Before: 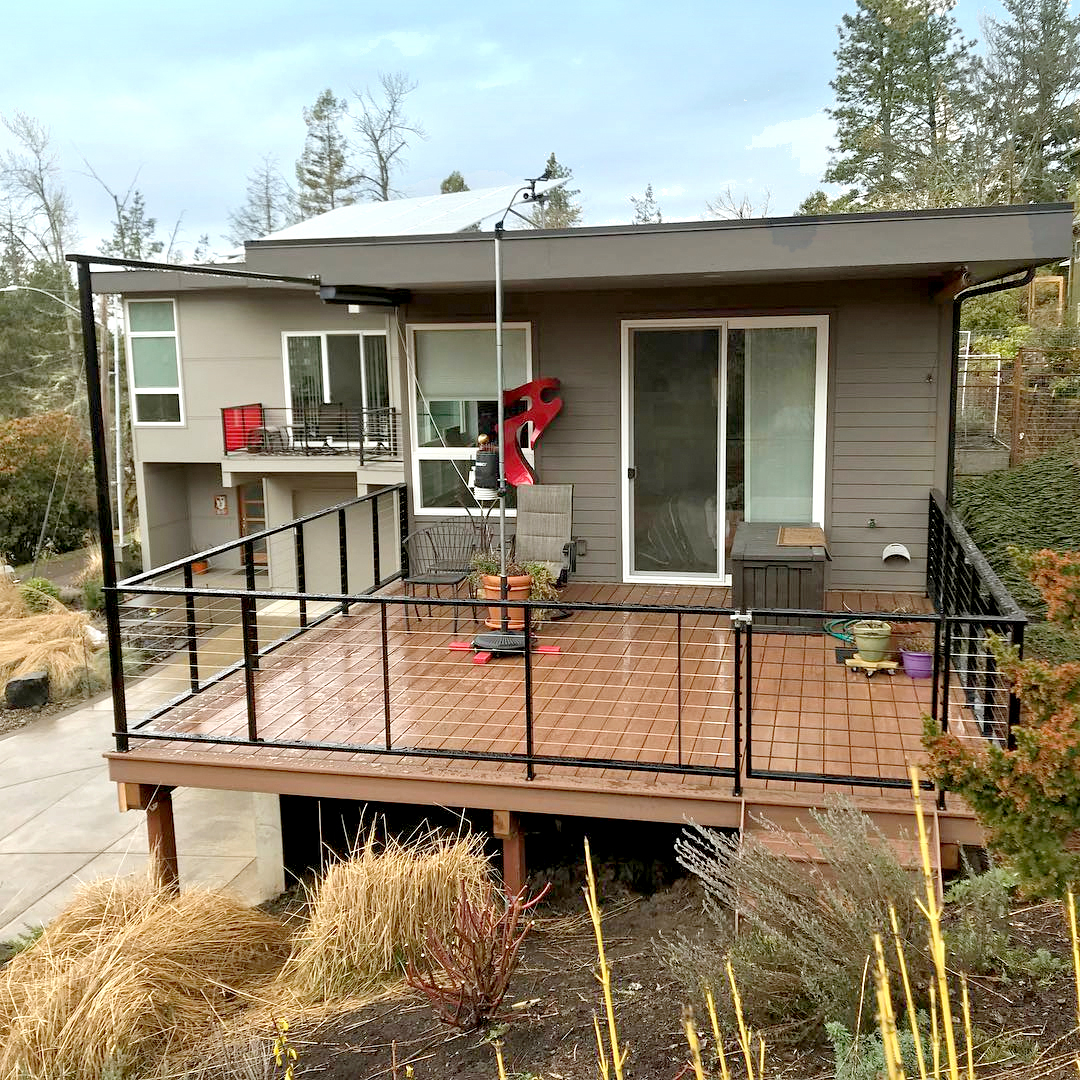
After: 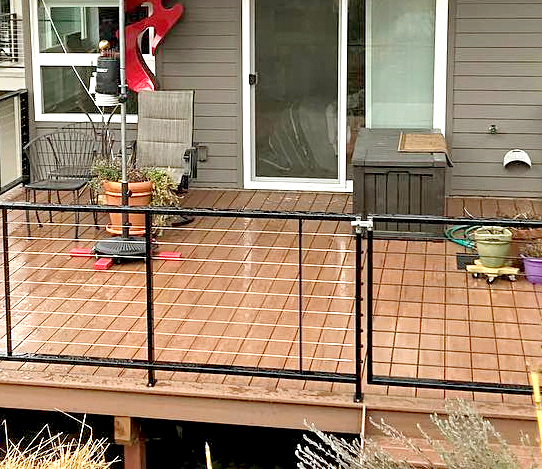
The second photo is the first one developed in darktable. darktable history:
exposure: exposure 0.401 EV, compensate exposure bias true, compensate highlight preservation false
tone equalizer: on, module defaults
sharpen: amount 0.218
crop: left 35.159%, top 36.567%, right 14.642%, bottom 19.991%
